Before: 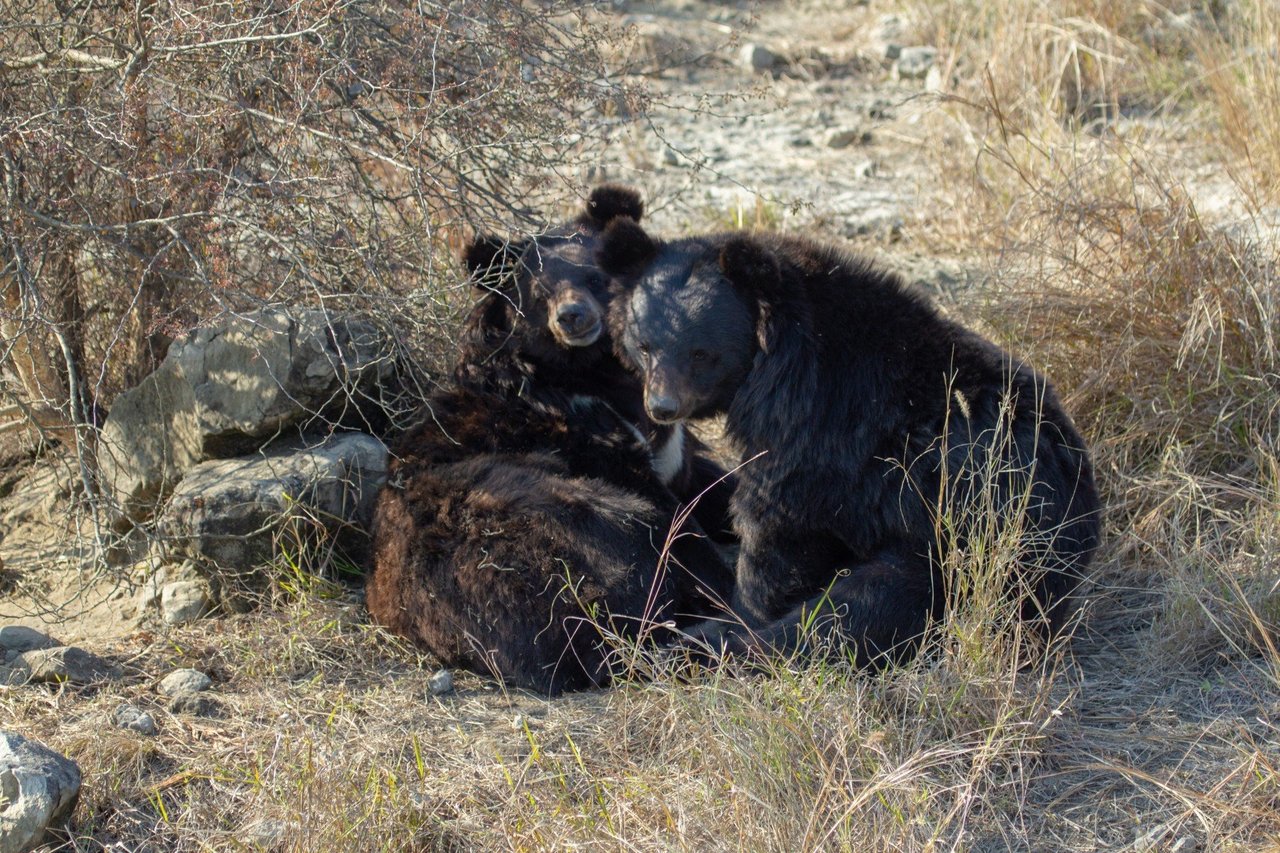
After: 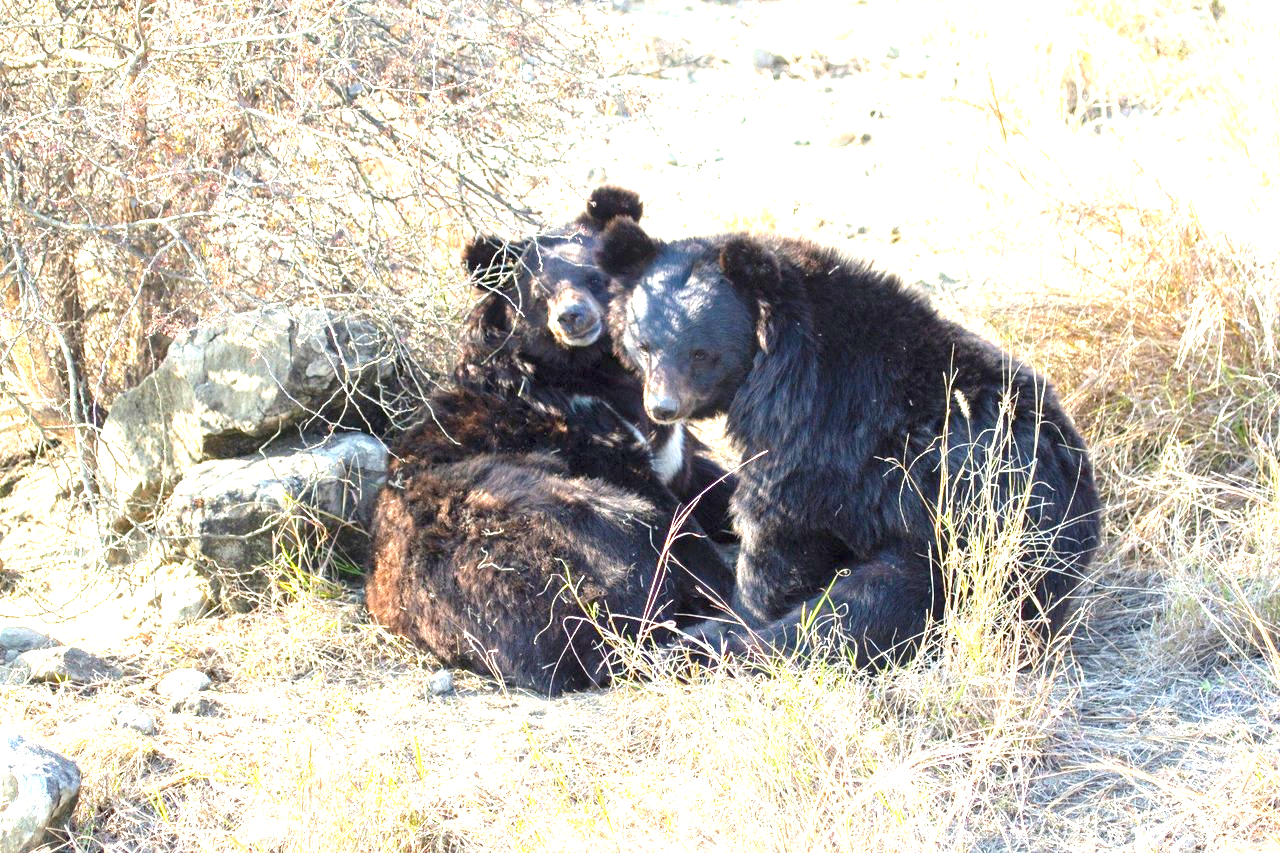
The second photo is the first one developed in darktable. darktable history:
exposure: exposure 2.269 EV, compensate highlight preservation false
